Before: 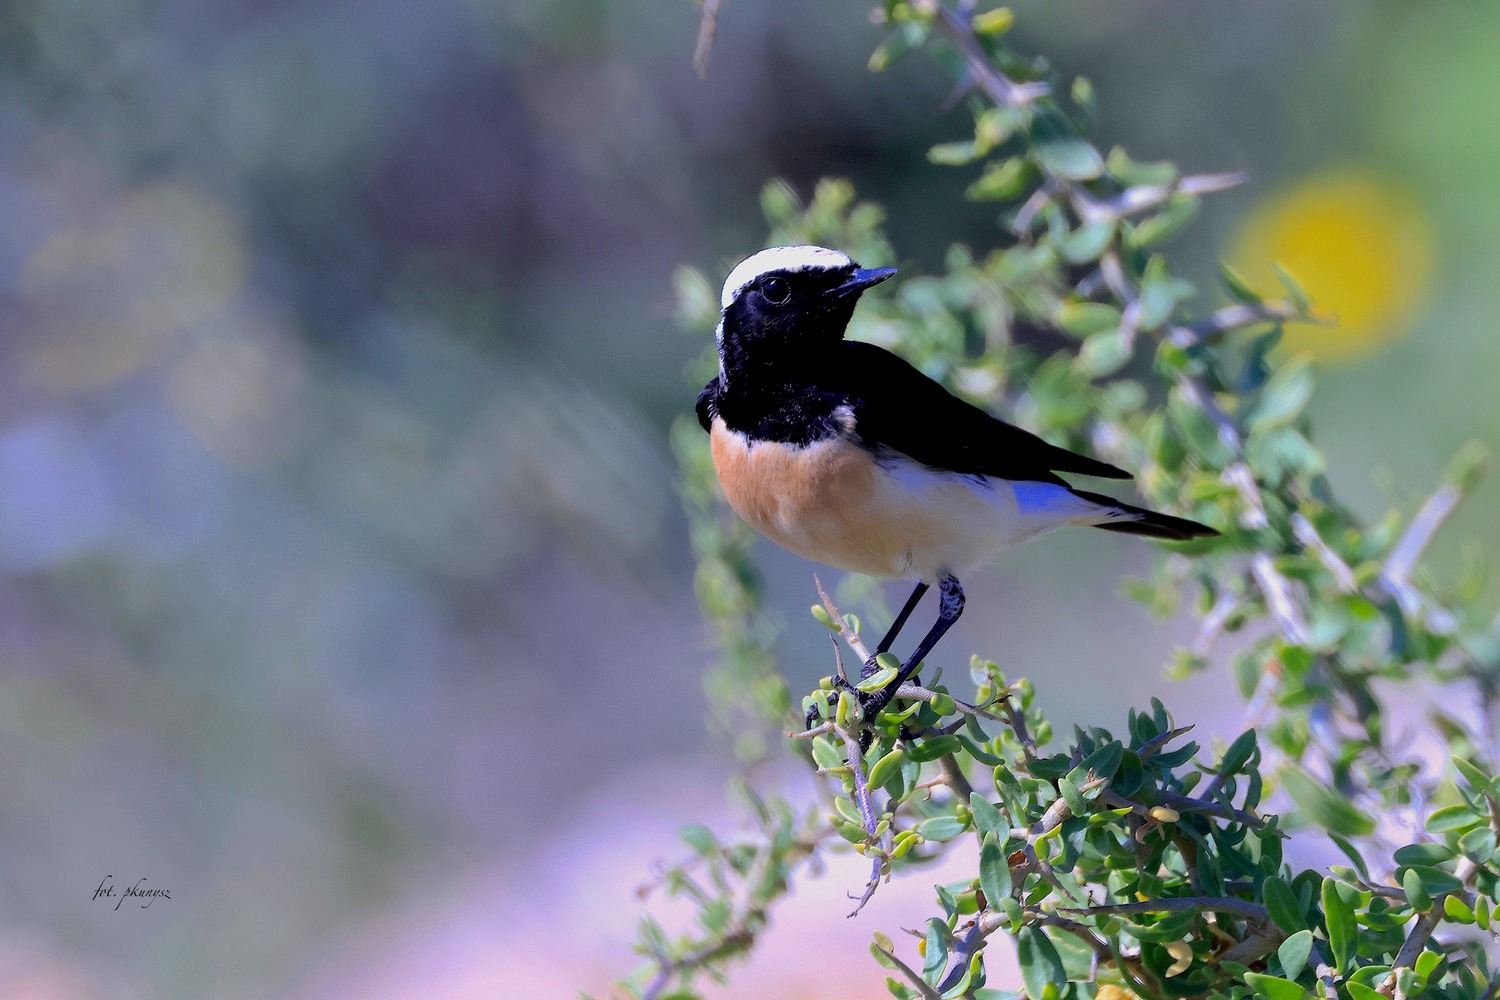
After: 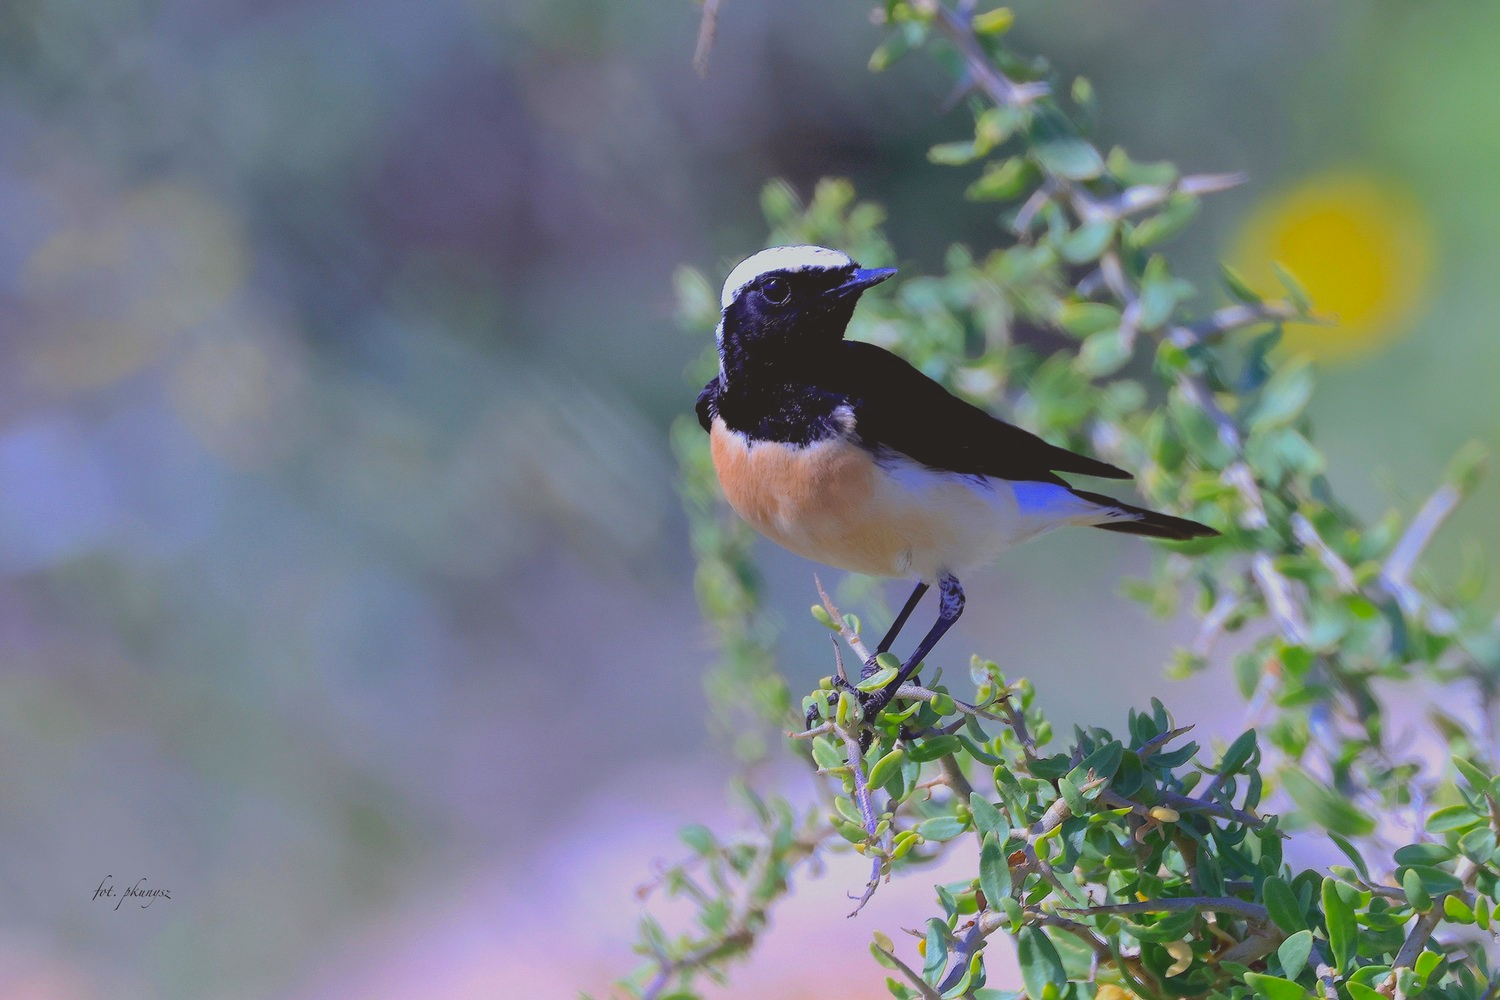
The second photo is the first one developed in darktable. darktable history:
exposure: exposure 0.187 EV, compensate highlight preservation false
color correction: highlights a* -2.74, highlights b* -2.07, shadows a* 2.34, shadows b* 3.02
contrast brightness saturation: contrast -0.284
